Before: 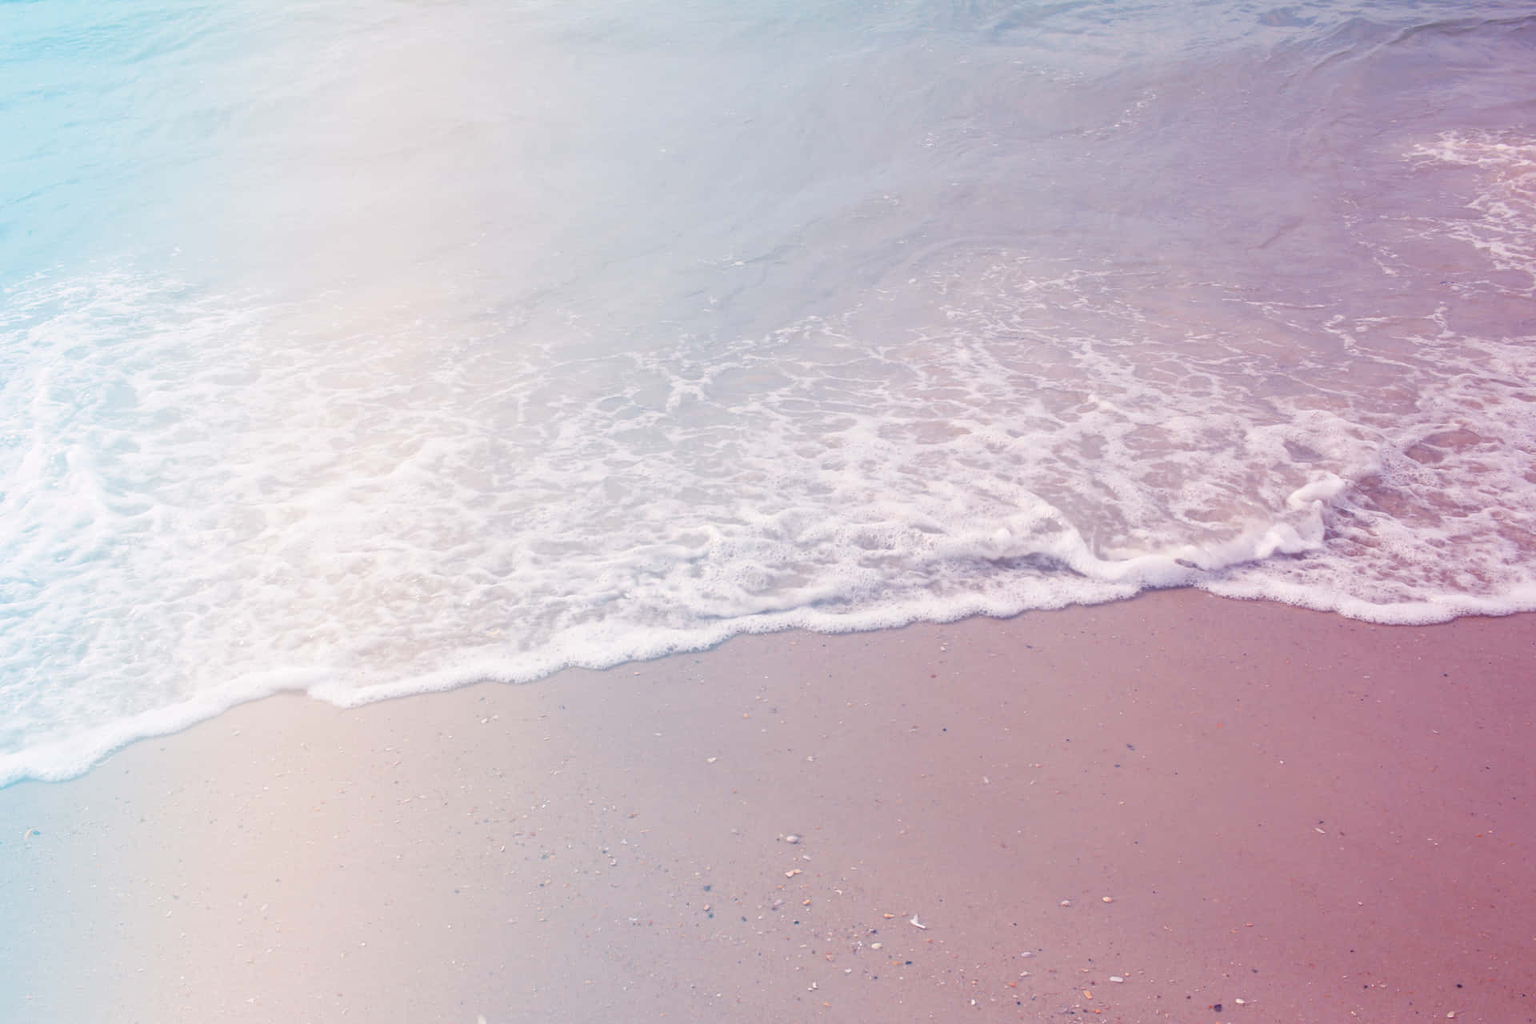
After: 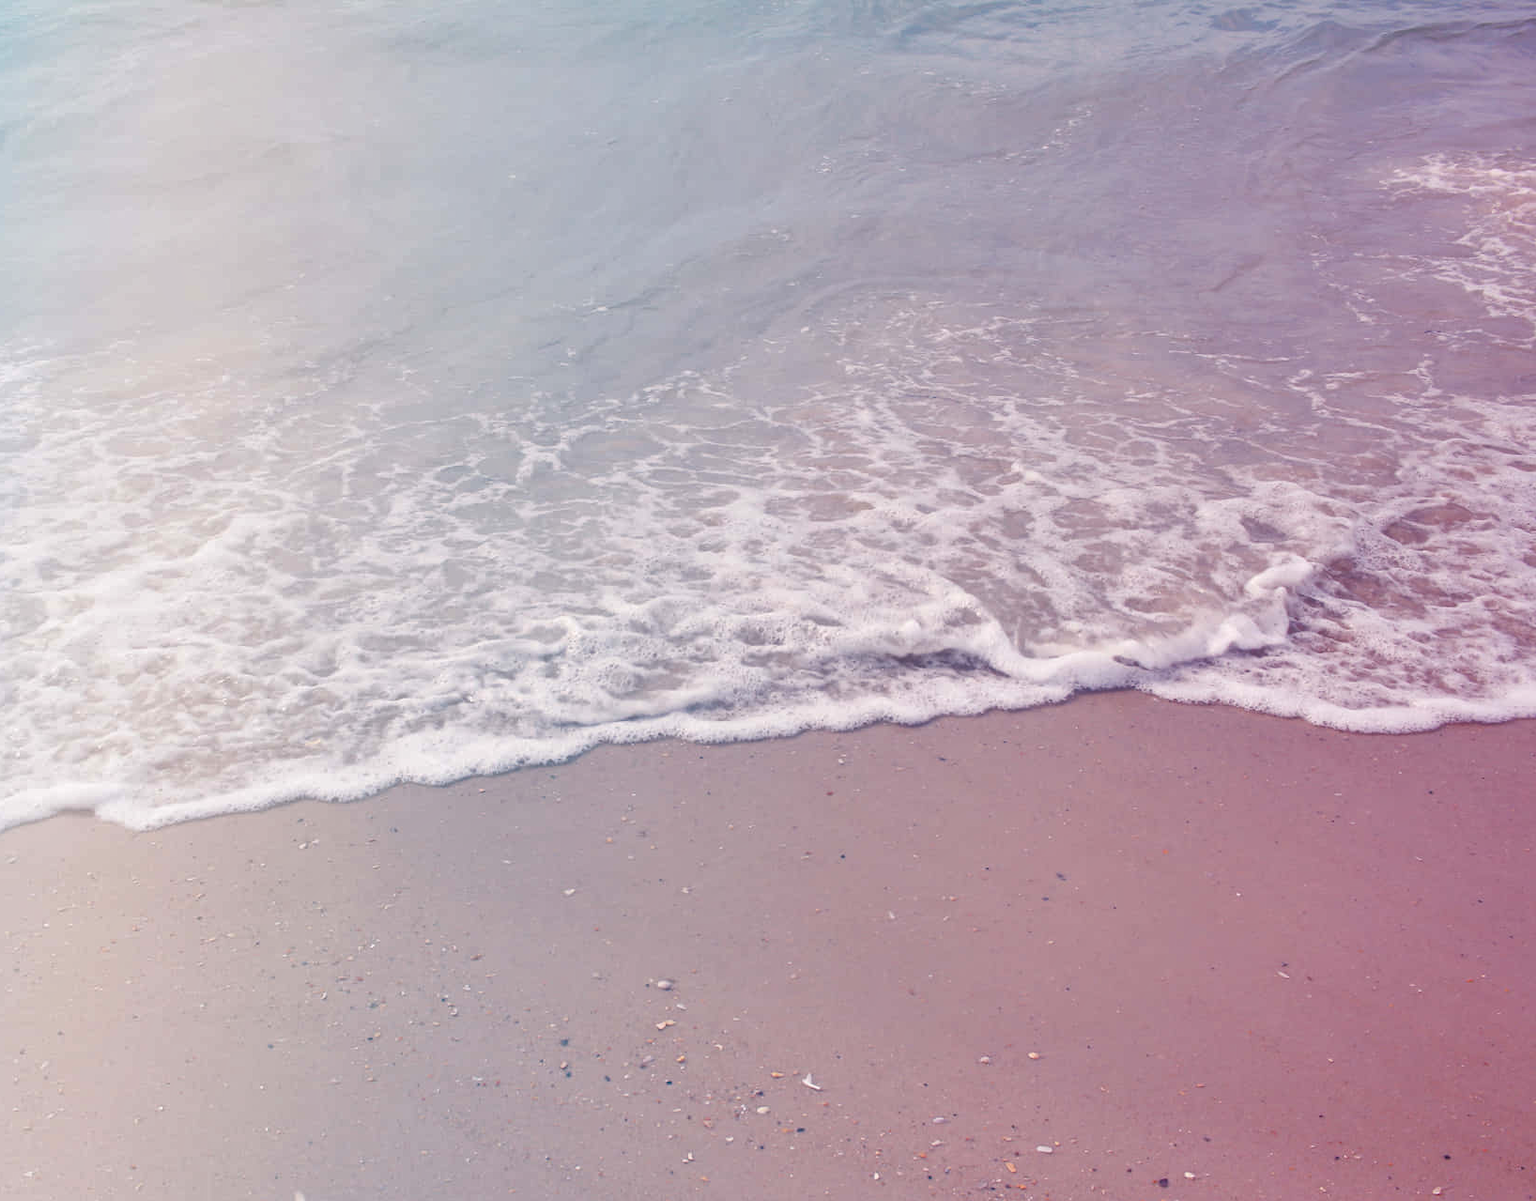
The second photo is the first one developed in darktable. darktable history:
crop and rotate: left 14.773%
shadows and highlights: shadows 53.12, soften with gaussian
